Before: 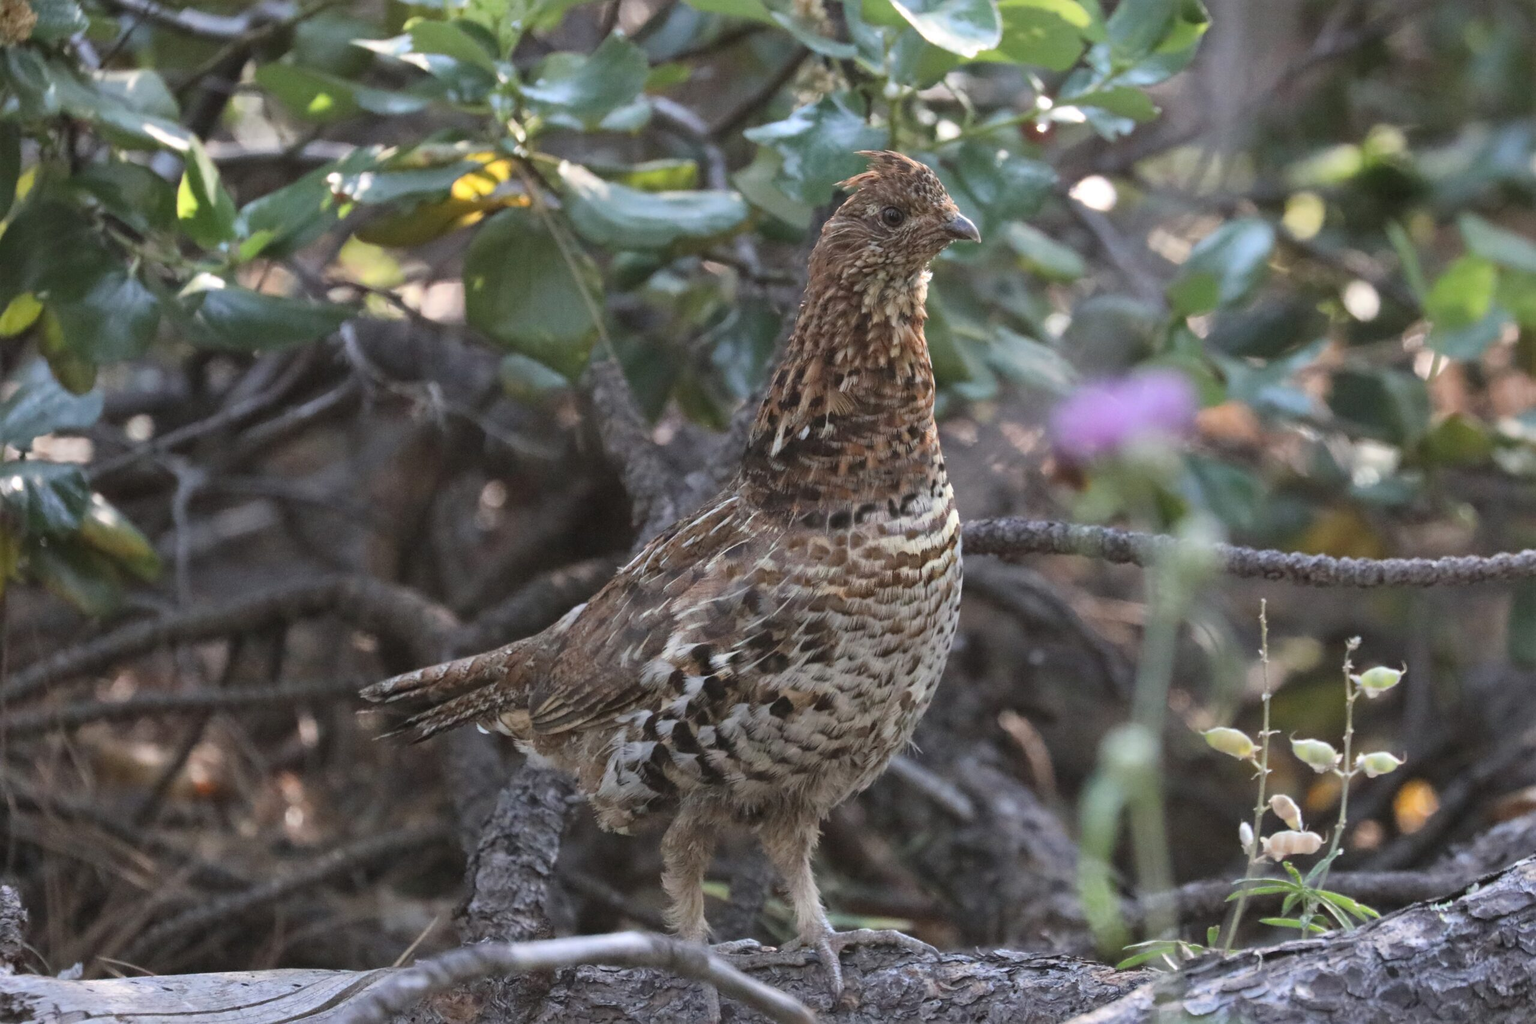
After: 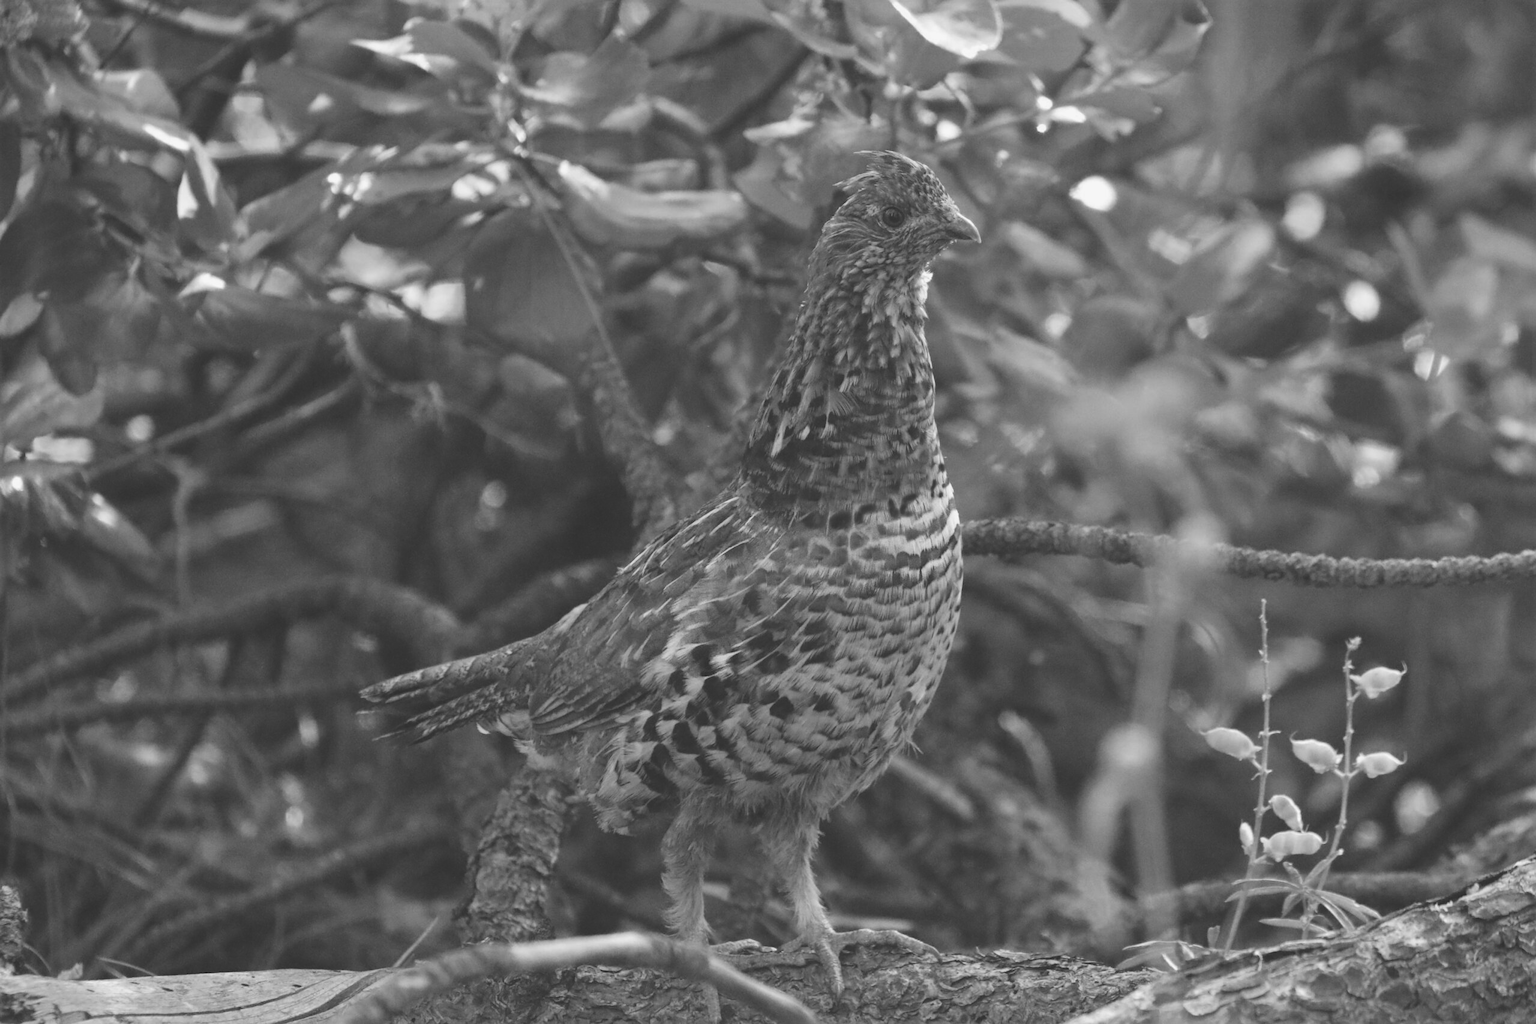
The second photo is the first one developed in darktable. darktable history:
exposure: black level correction -0.025, exposure -0.117 EV, compensate highlight preservation false
monochrome: on, module defaults
